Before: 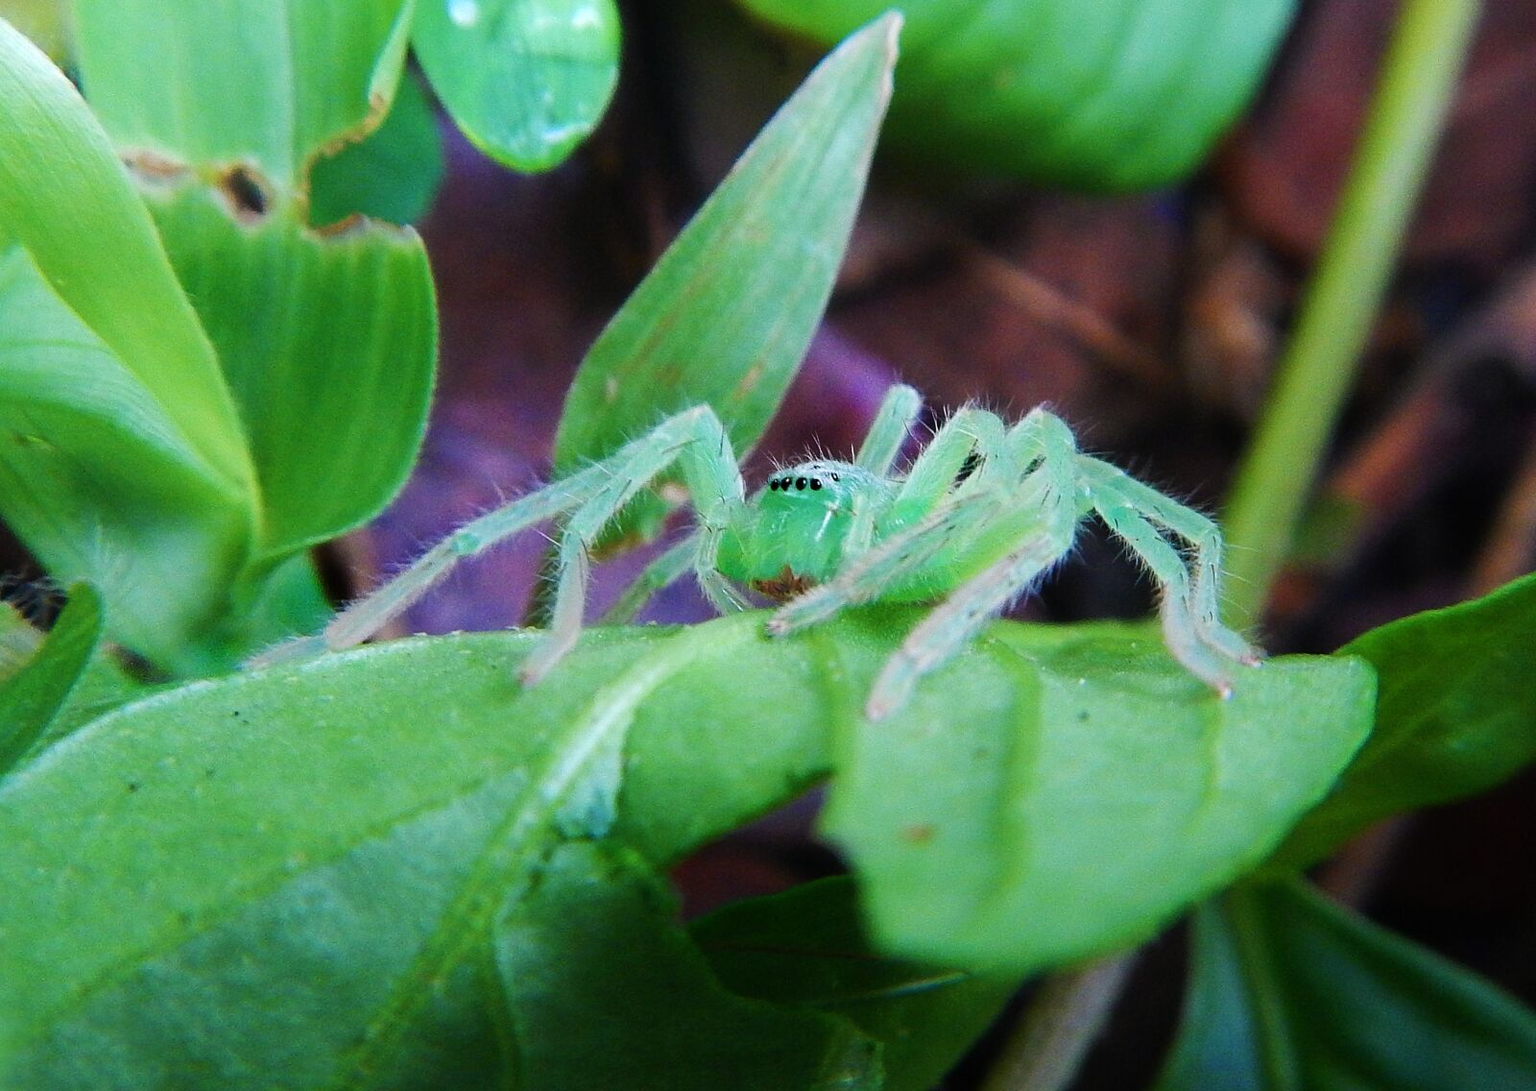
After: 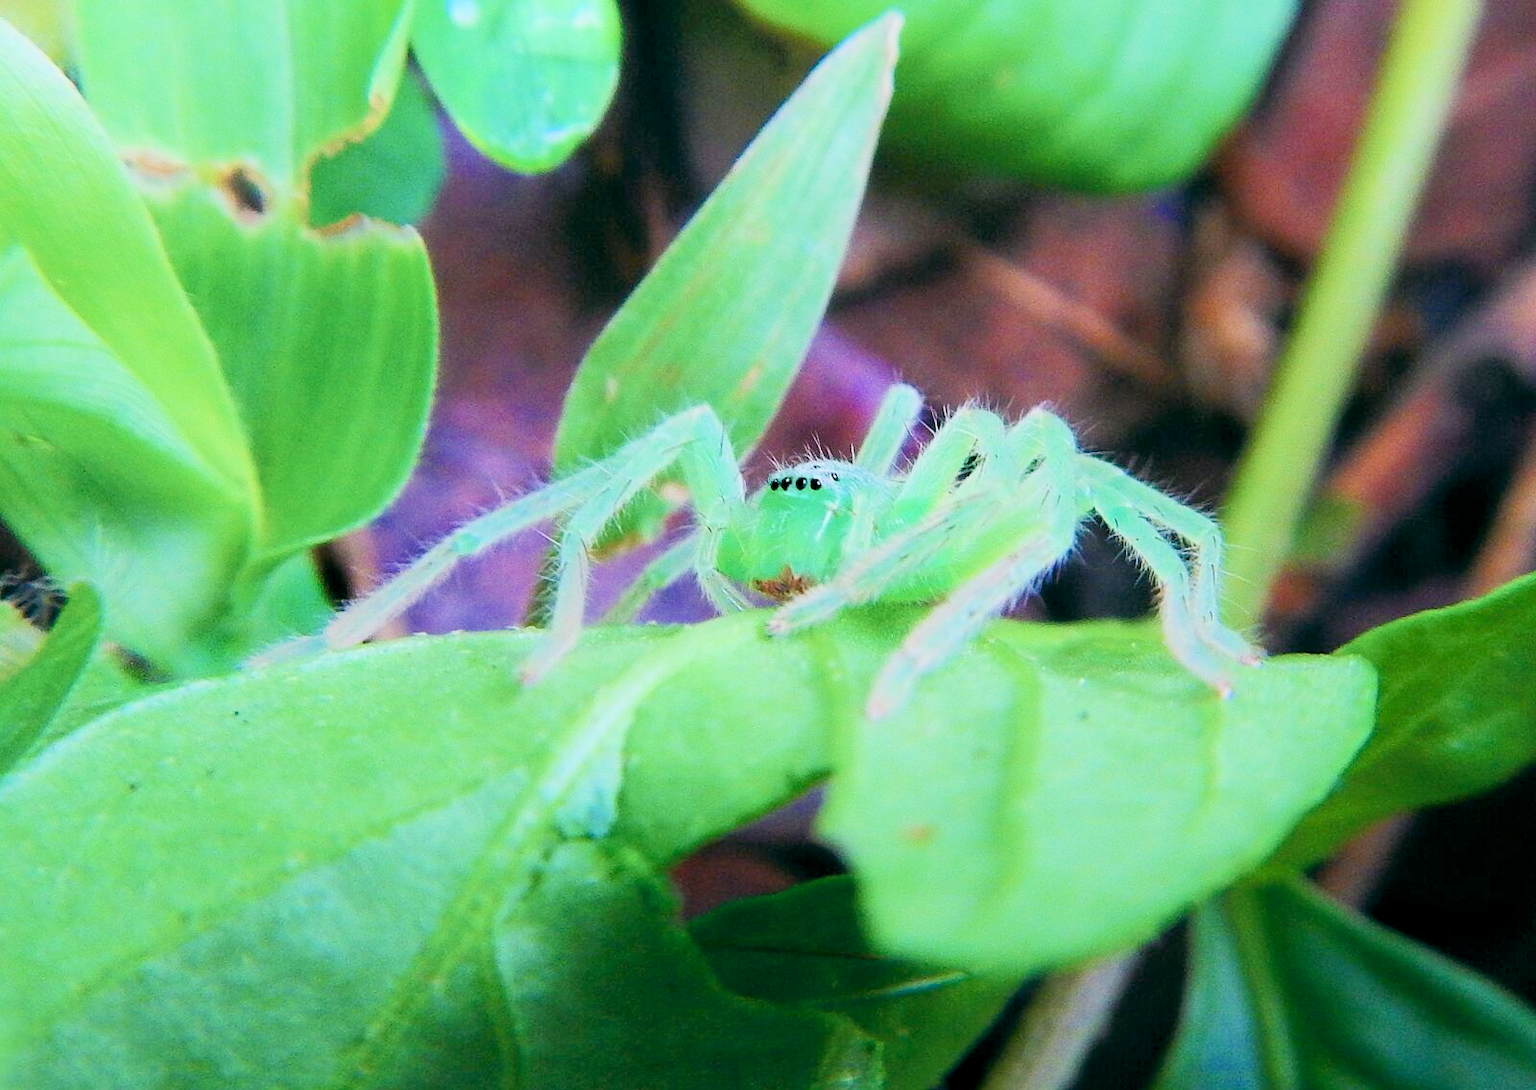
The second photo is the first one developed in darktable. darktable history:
exposure: black level correction 0, exposure 1.628 EV, compensate exposure bias true, compensate highlight preservation false
filmic rgb: middle gray luminance 2.67%, black relative exposure -9.98 EV, white relative exposure 6.99 EV, threshold 3.01 EV, dynamic range scaling 10.34%, target black luminance 0%, hardness 3.19, latitude 43.65%, contrast 0.666, highlights saturation mix 4.98%, shadows ↔ highlights balance 14.15%, color science v6 (2022), enable highlight reconstruction true
color balance rgb: global offset › luminance -0.335%, global offset › chroma 0.112%, global offset › hue 167.95°, perceptual saturation grading › global saturation 0.219%, perceptual saturation grading › highlights -32.018%, perceptual saturation grading › mid-tones 5.551%, perceptual saturation grading › shadows 17.83%, perceptual brilliance grading › global brilliance 14.729%, perceptual brilliance grading › shadows -34.491%, global vibrance 20%
